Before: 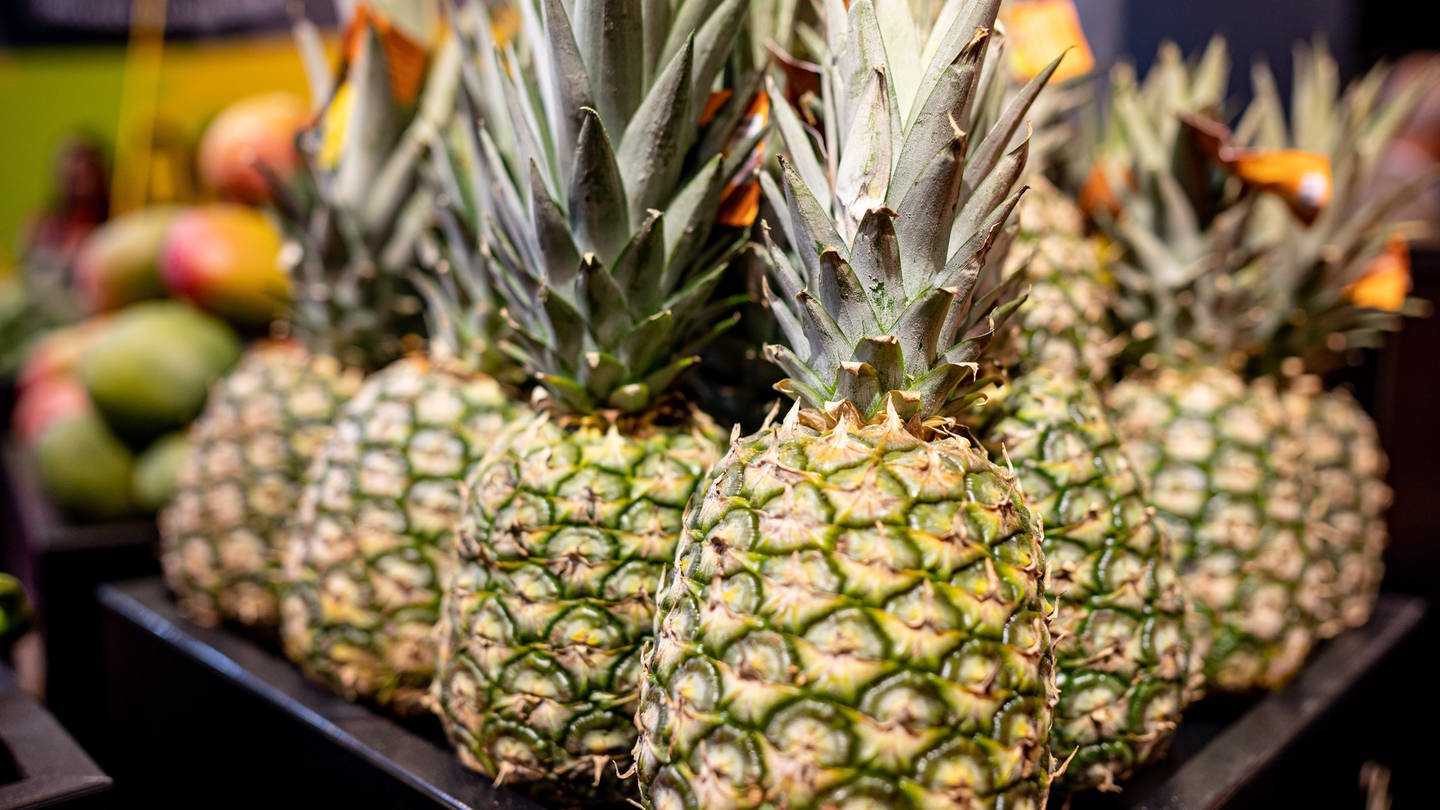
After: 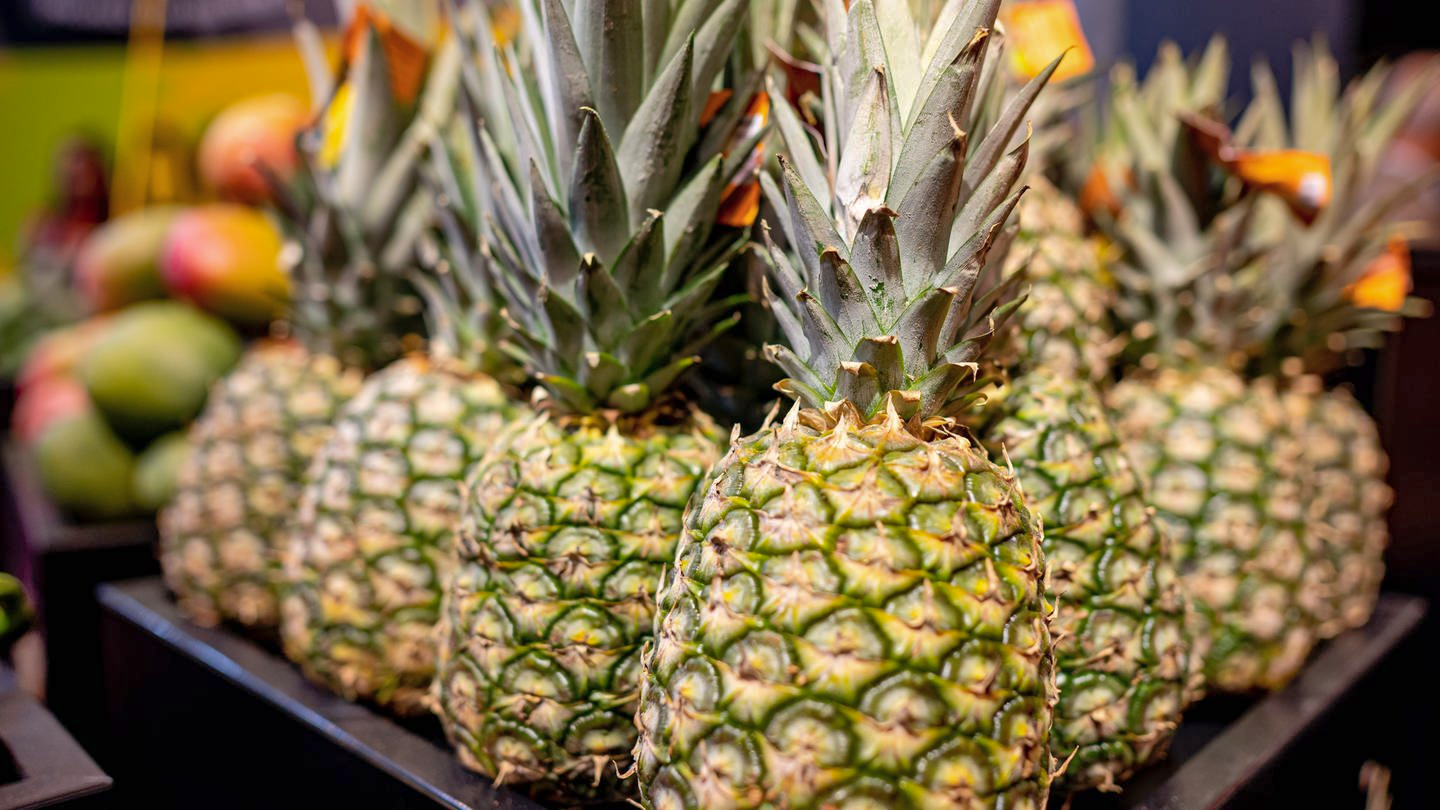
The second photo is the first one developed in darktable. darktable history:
shadows and highlights: highlights color adjustment 89.09%
color balance rgb: highlights gain › chroma 0.105%, highlights gain › hue 331.58°, perceptual saturation grading › global saturation 0.44%, global vibrance 9.188%
